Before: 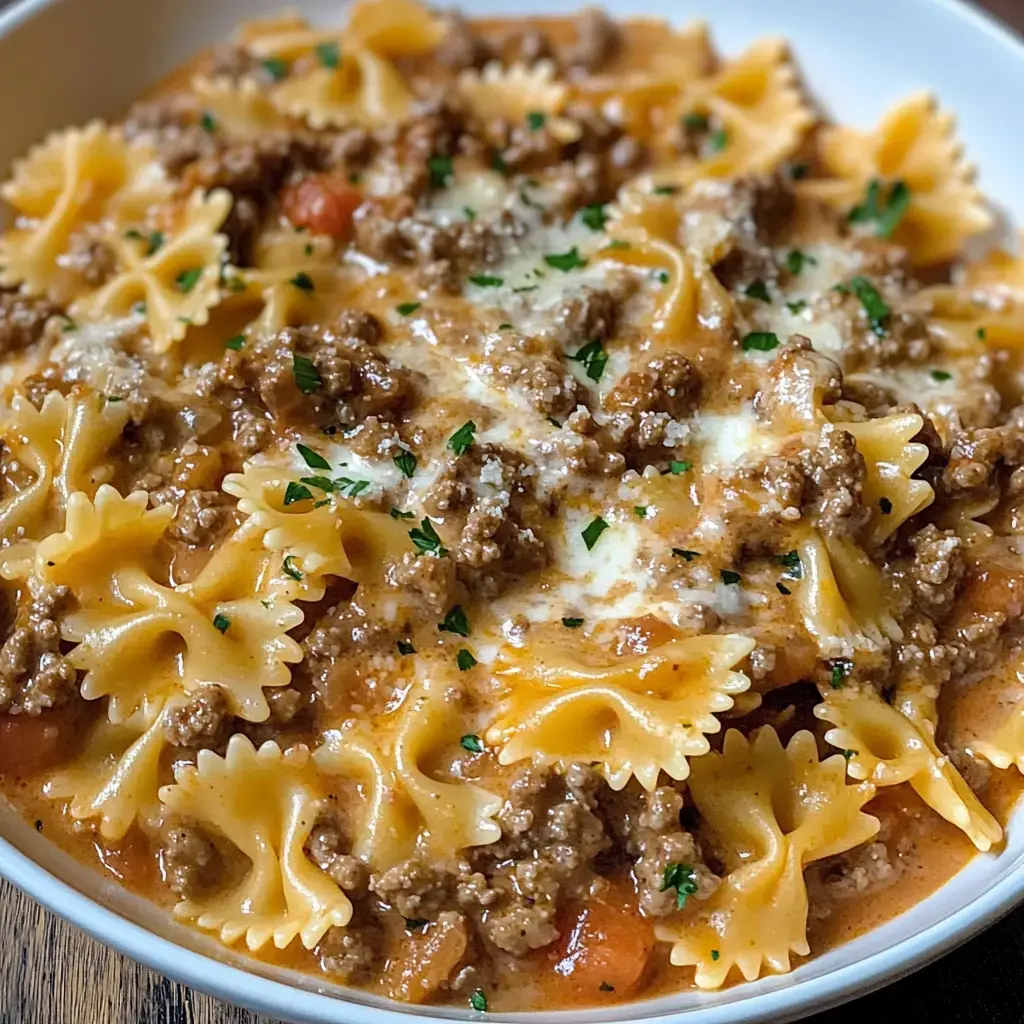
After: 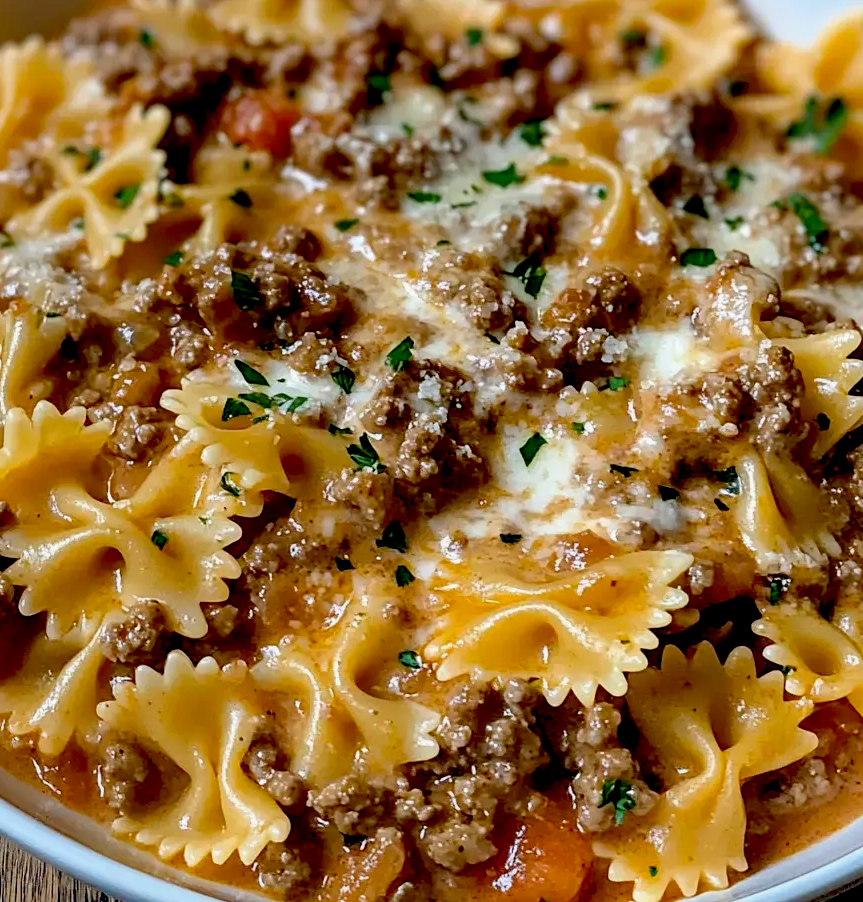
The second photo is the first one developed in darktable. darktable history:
crop: left 6.139%, top 8.227%, right 9.526%, bottom 3.67%
exposure: black level correction 0.028, exposure -0.074 EV, compensate highlight preservation false
